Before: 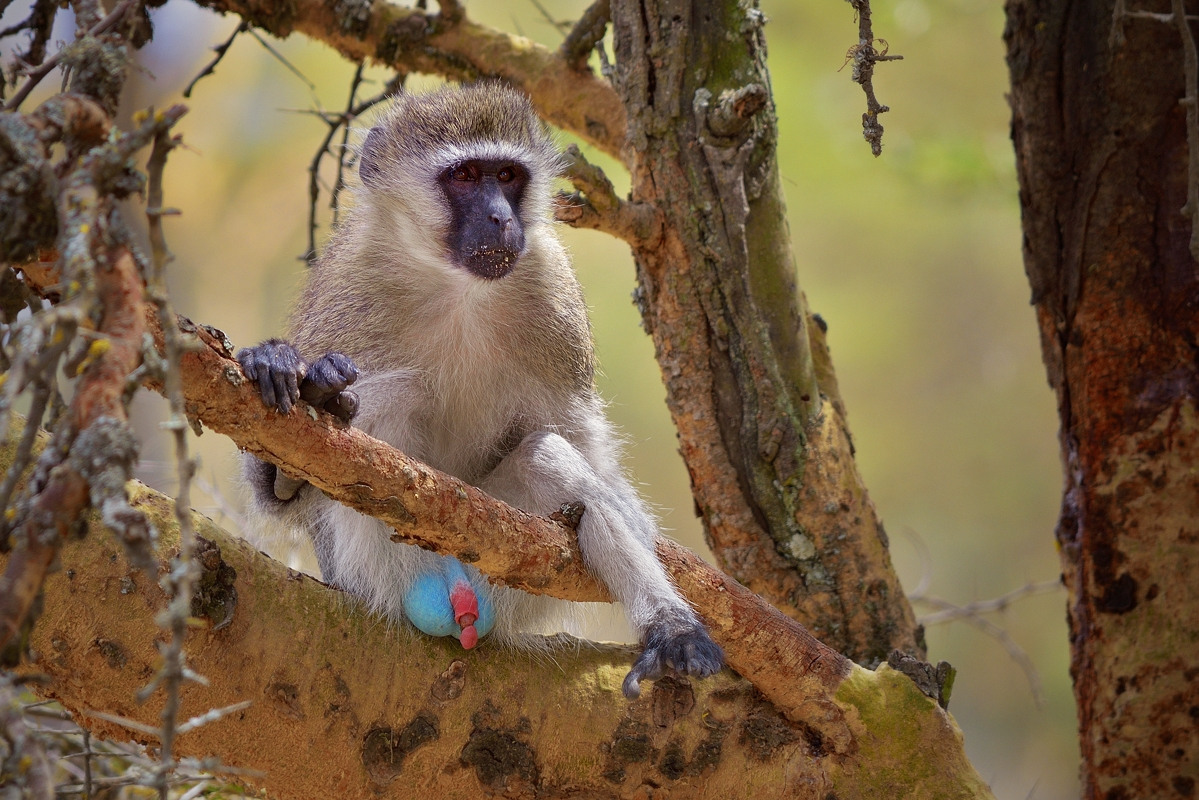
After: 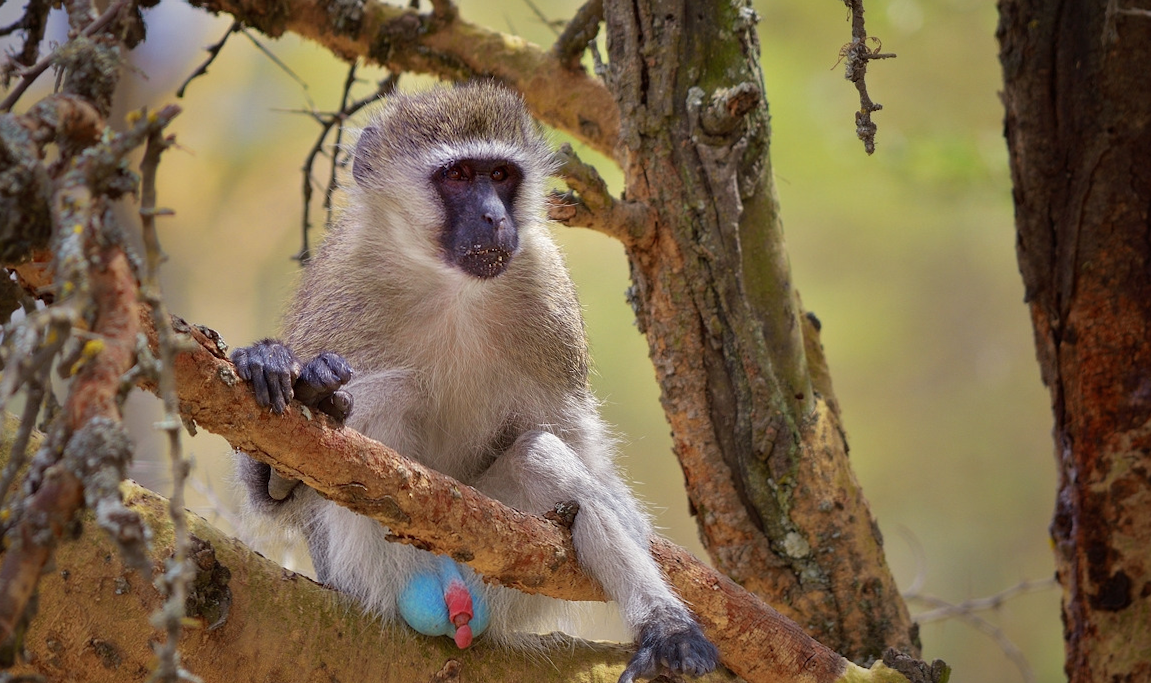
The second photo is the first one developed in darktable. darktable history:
crop and rotate: angle 0.164°, left 0.323%, right 3.194%, bottom 14.236%
